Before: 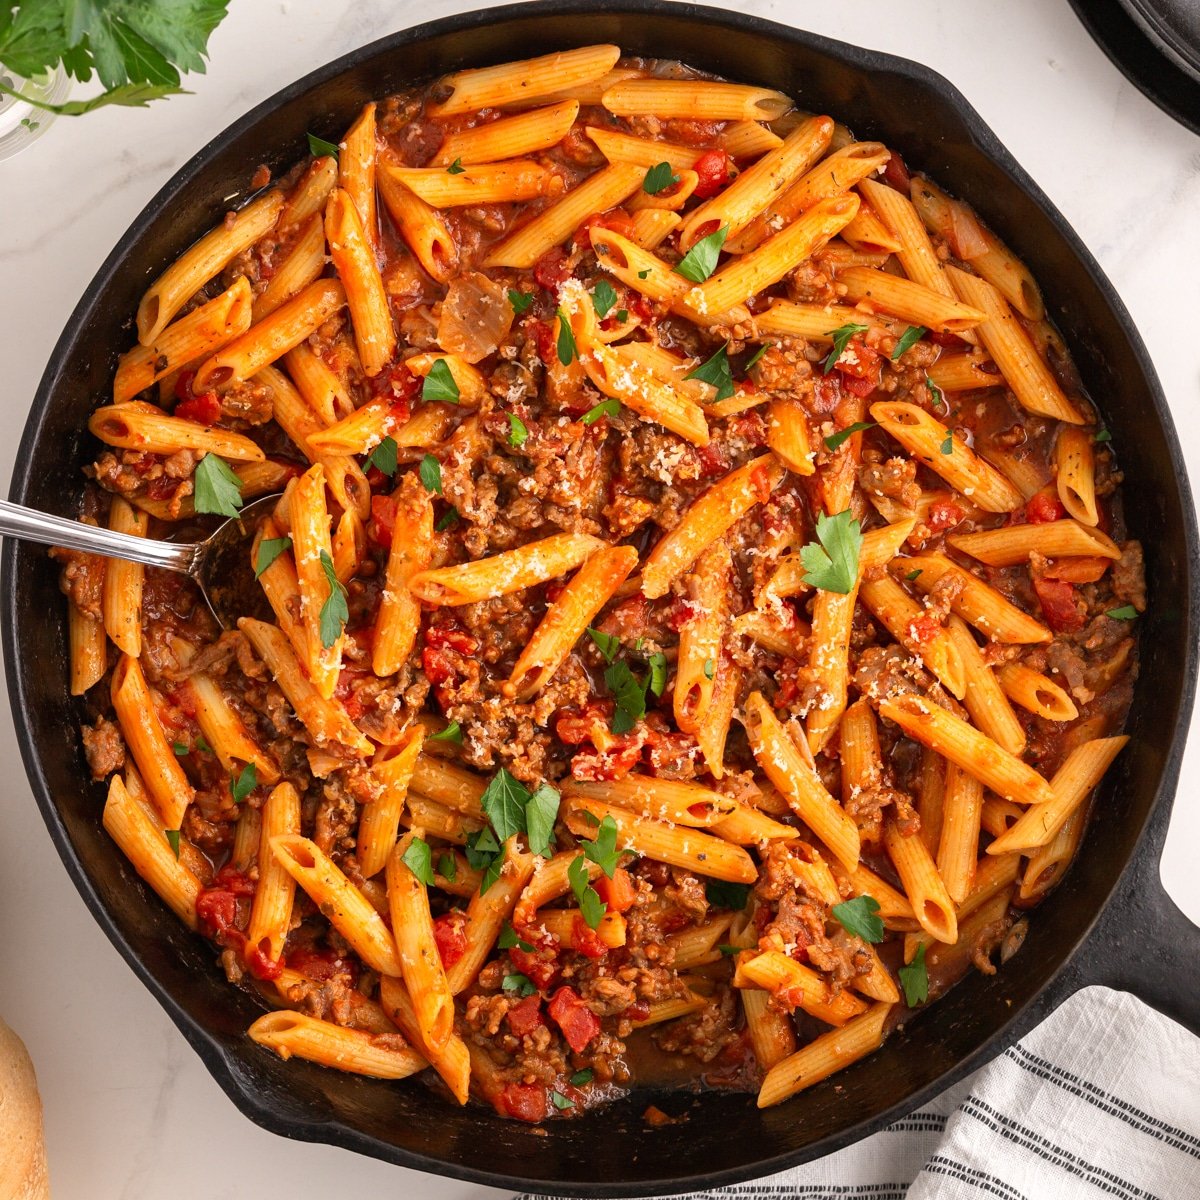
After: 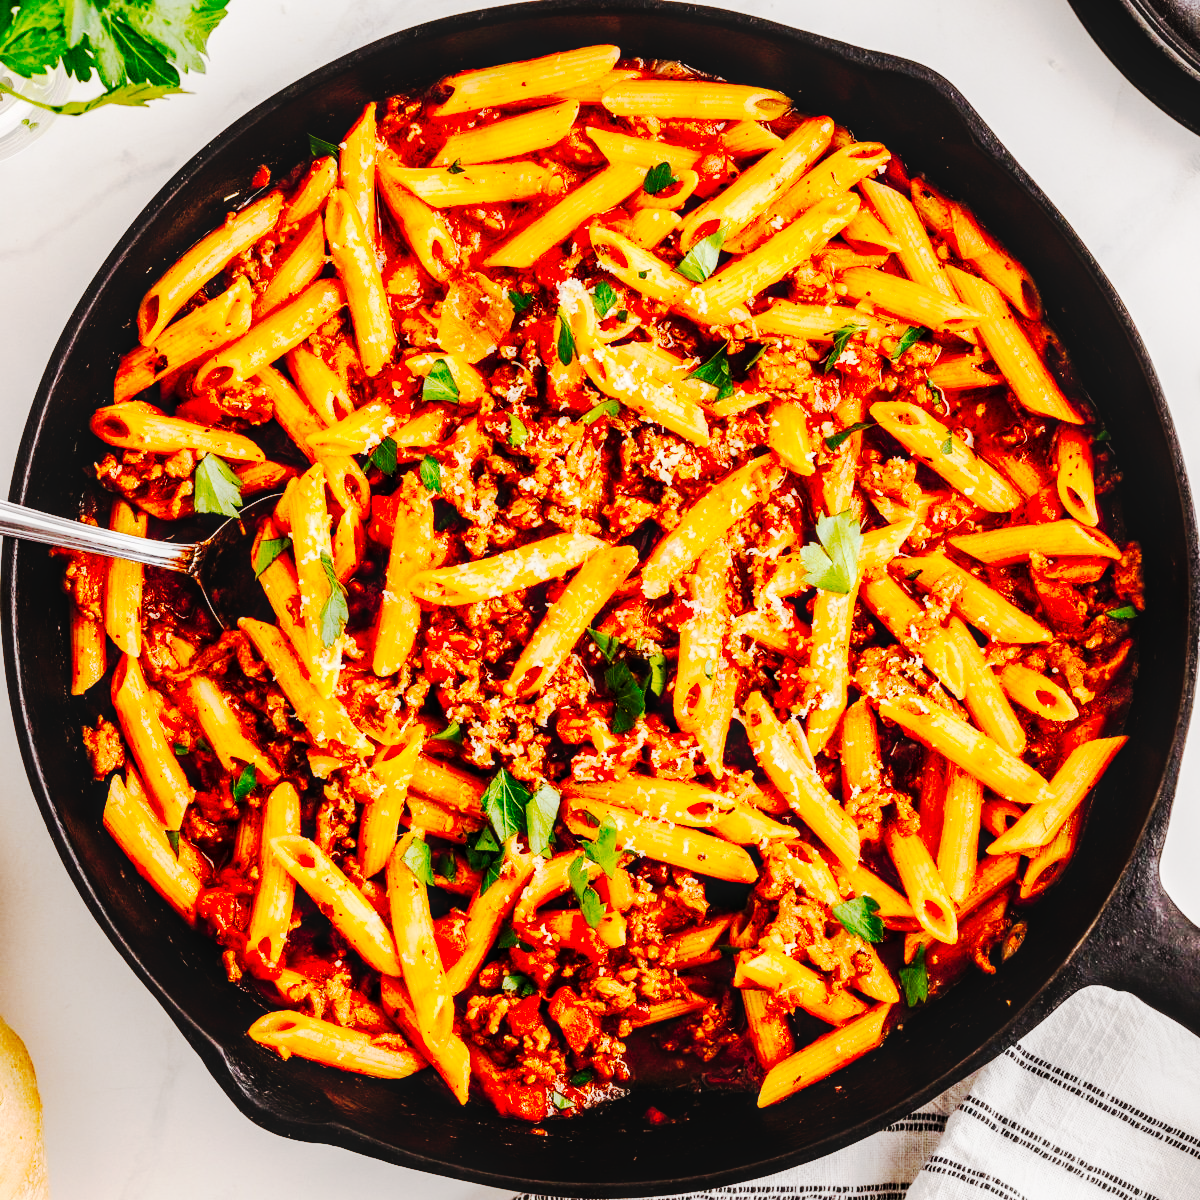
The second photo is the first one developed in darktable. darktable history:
local contrast: on, module defaults
tone curve: curves: ch0 [(0, 0) (0.086, 0.006) (0.148, 0.021) (0.245, 0.105) (0.374, 0.401) (0.444, 0.631) (0.778, 0.915) (1, 1)], preserve colors none
